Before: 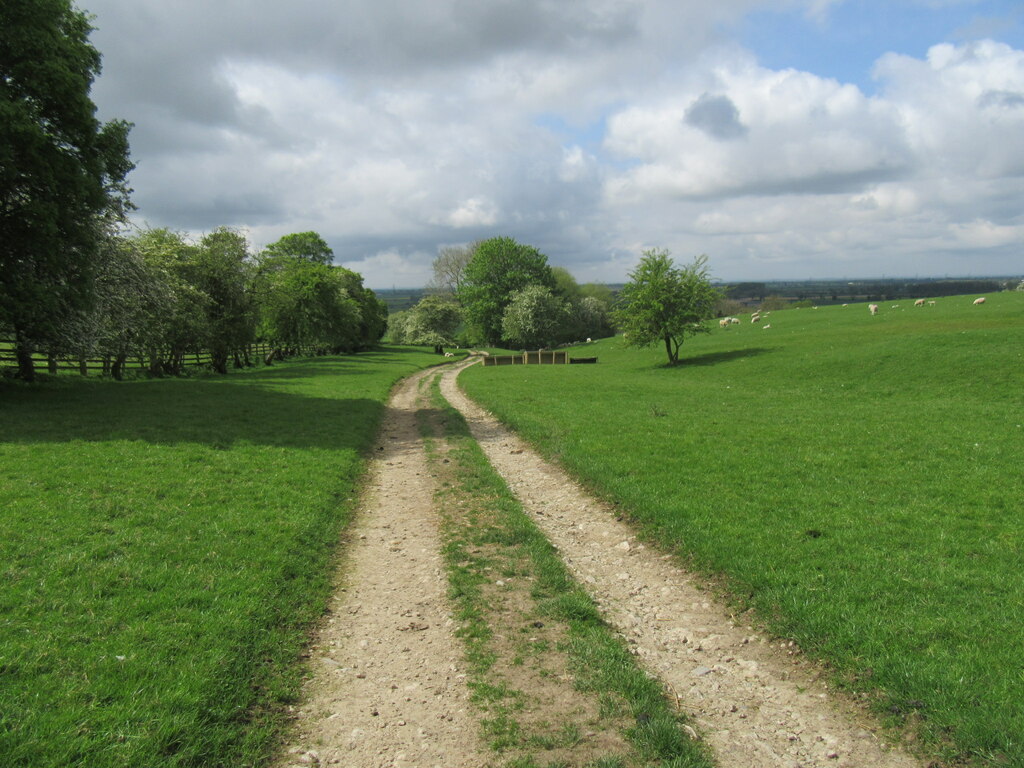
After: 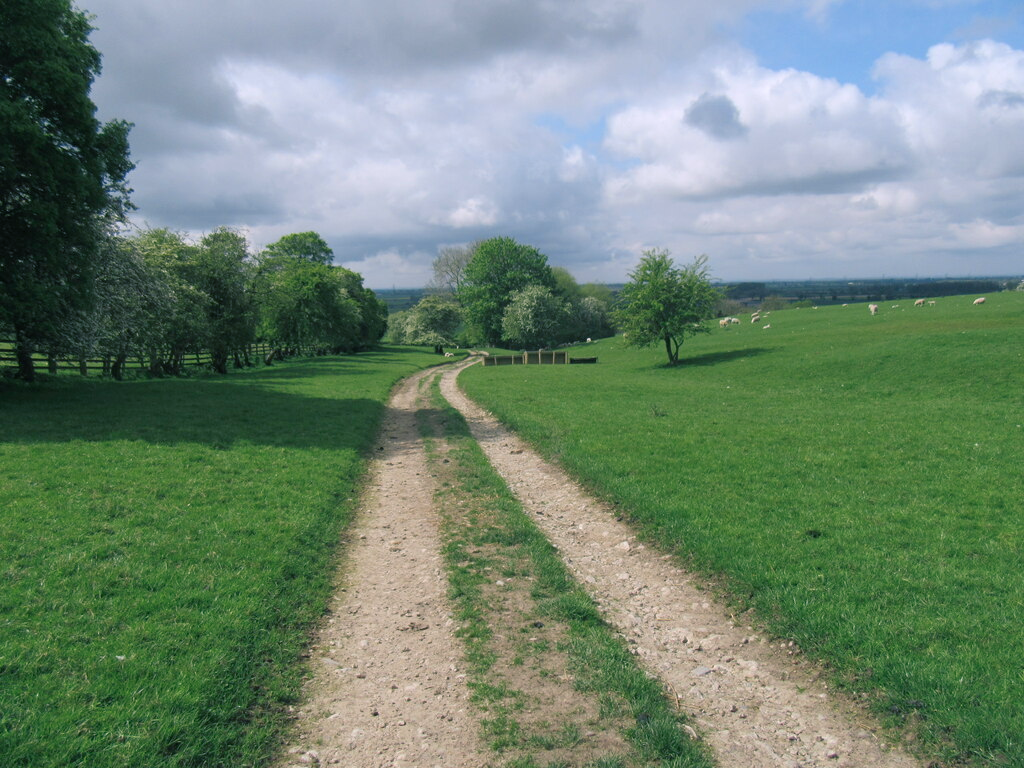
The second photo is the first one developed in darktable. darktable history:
color balance rgb: shadows lift › chroma 5.41%, shadows lift › hue 240°, highlights gain › chroma 3.74%, highlights gain › hue 60°, saturation formula JzAzBz (2021)
color correction: highlights a* -2.24, highlights b* -18.1
